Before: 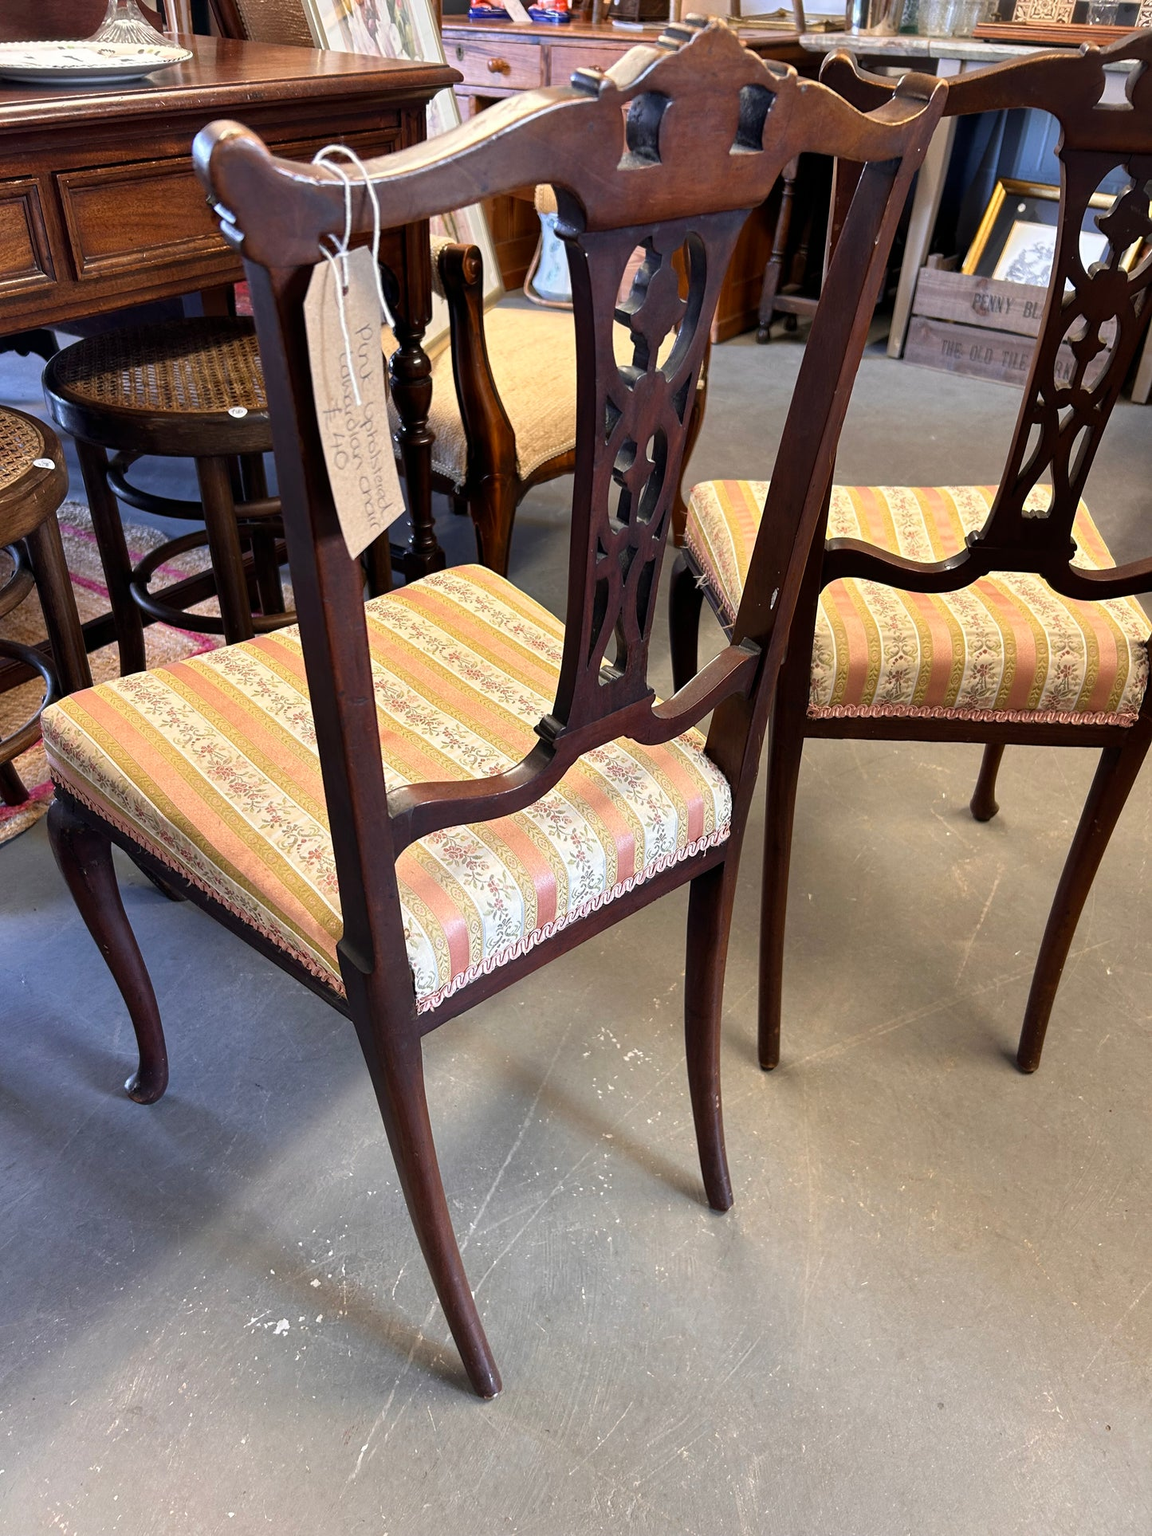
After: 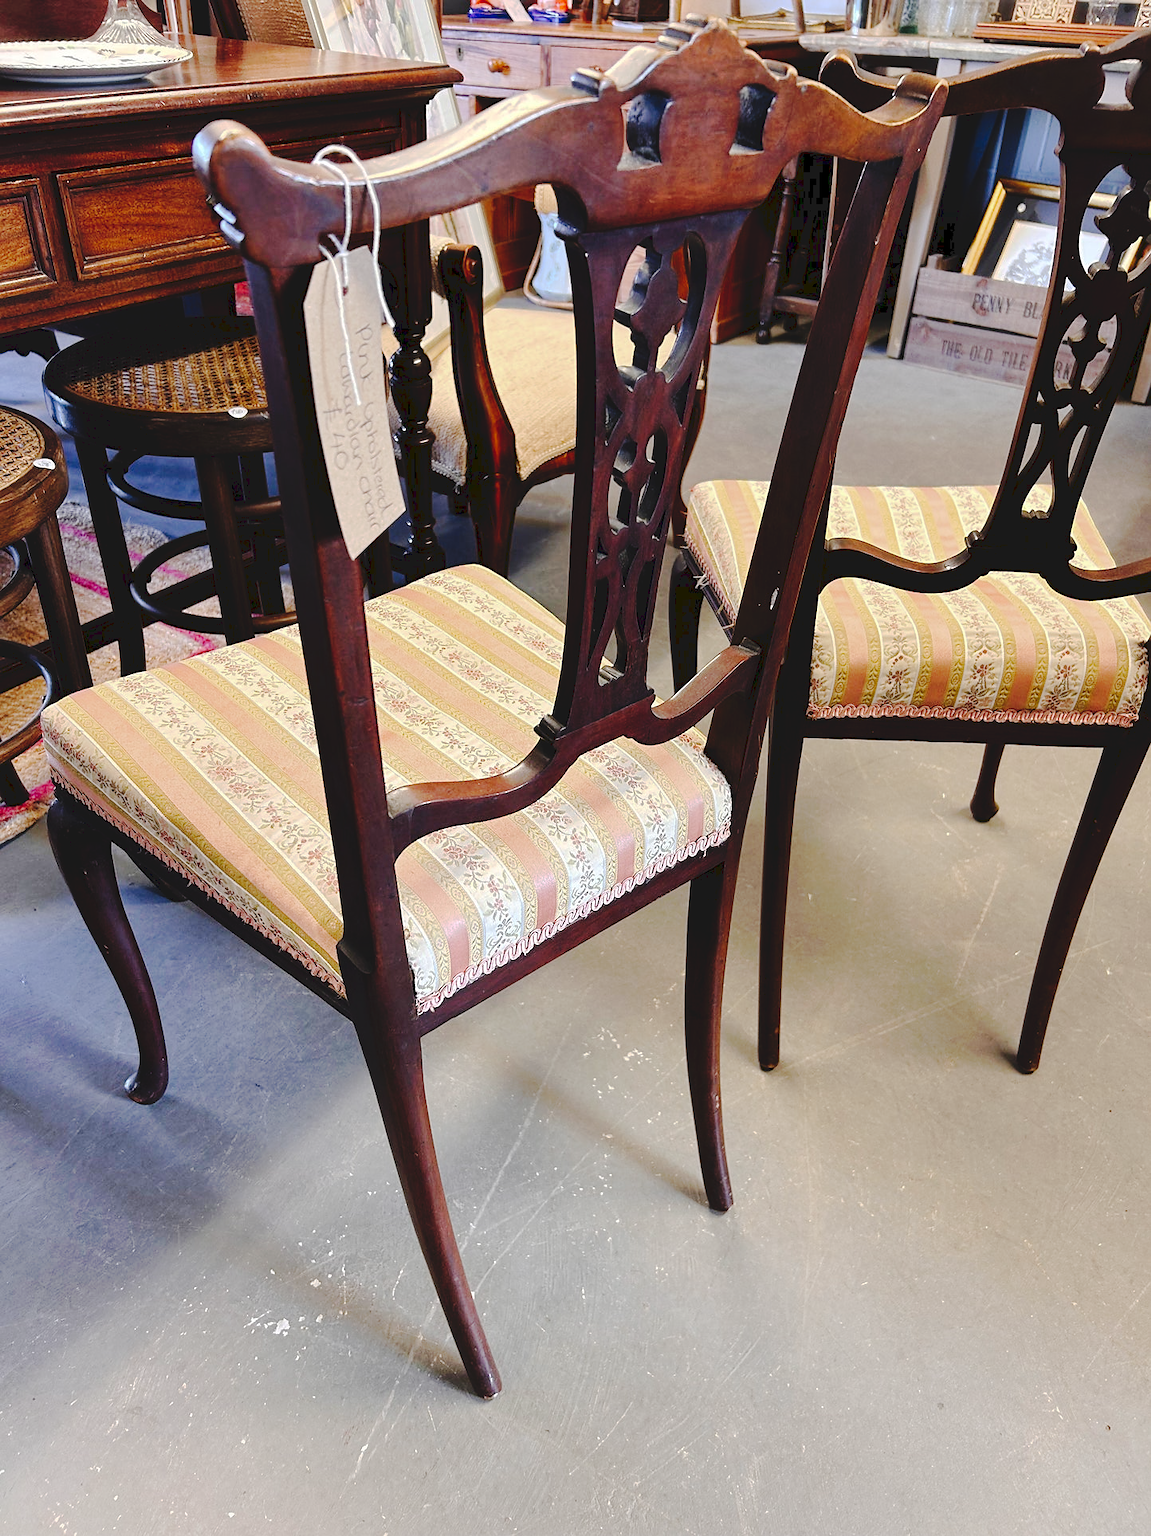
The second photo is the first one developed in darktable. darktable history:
sharpen: radius 1, threshold 1
tone curve: curves: ch0 [(0, 0) (0.003, 0.089) (0.011, 0.089) (0.025, 0.088) (0.044, 0.089) (0.069, 0.094) (0.1, 0.108) (0.136, 0.119) (0.177, 0.147) (0.224, 0.204) (0.277, 0.28) (0.335, 0.389) (0.399, 0.486) (0.468, 0.588) (0.543, 0.647) (0.623, 0.705) (0.709, 0.759) (0.801, 0.815) (0.898, 0.873) (1, 1)], preserve colors none
